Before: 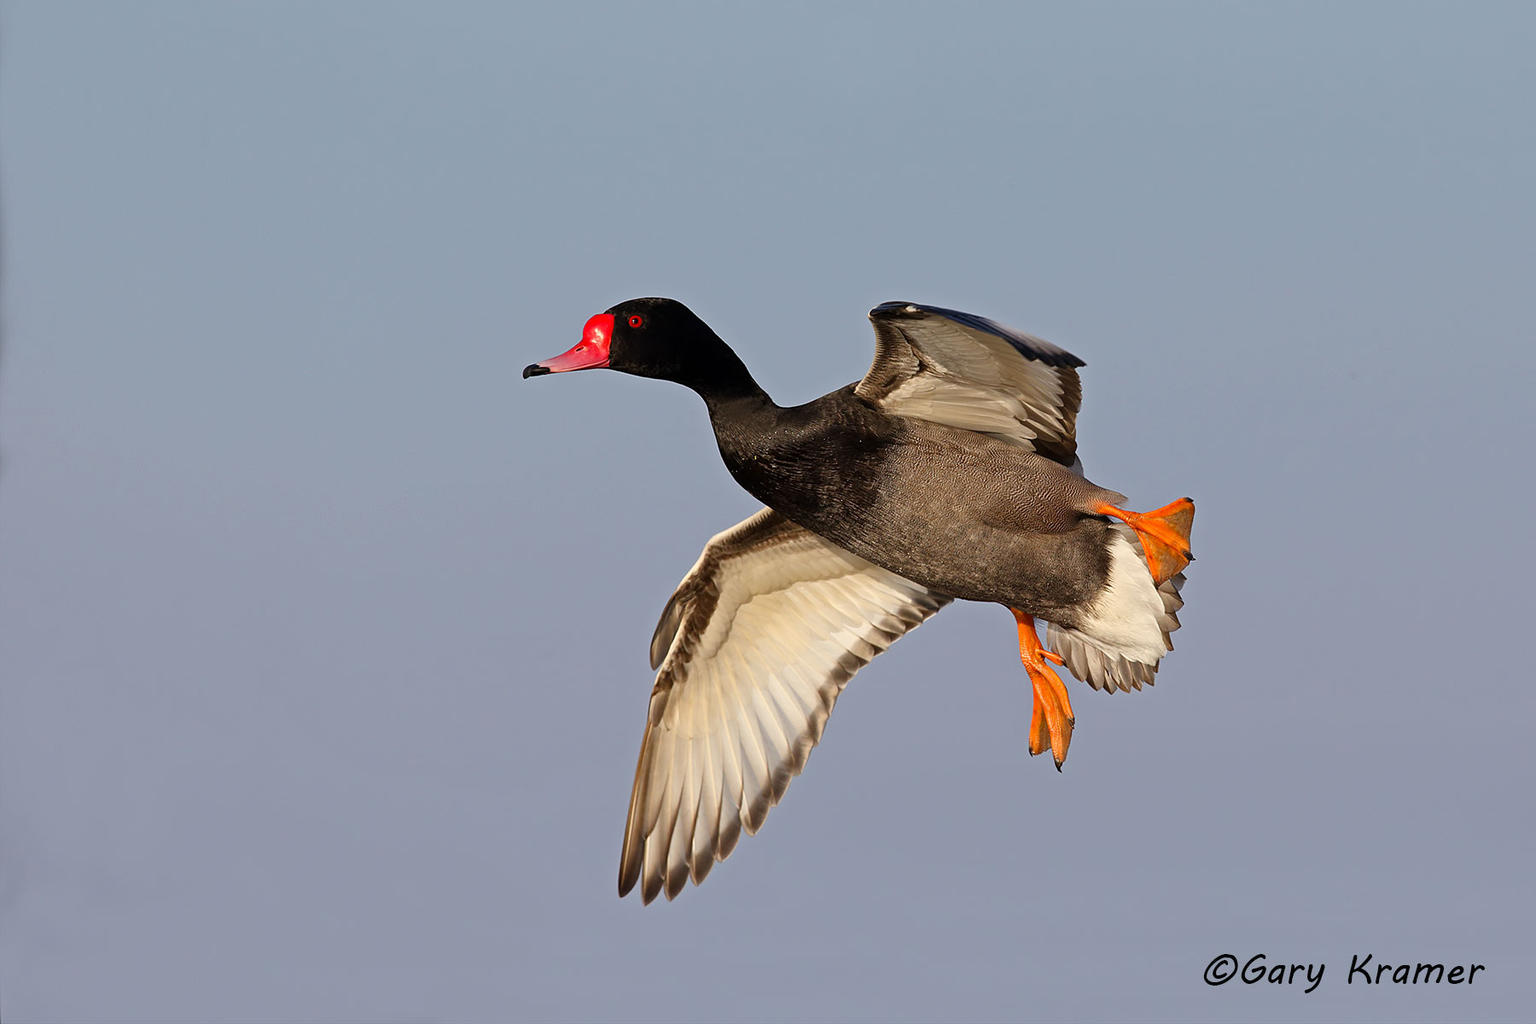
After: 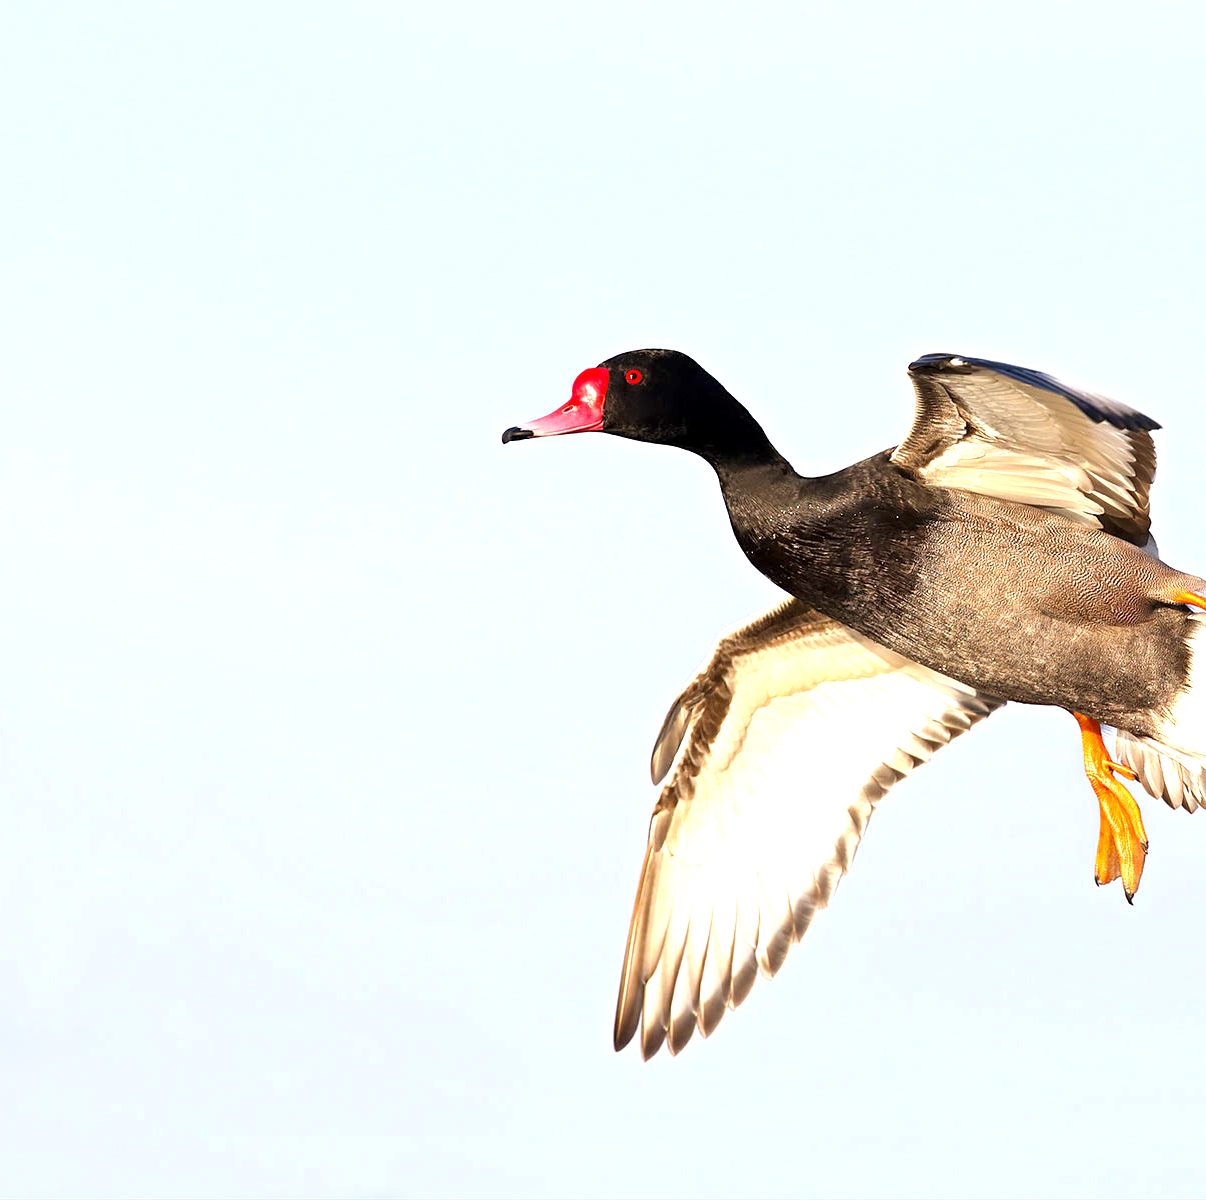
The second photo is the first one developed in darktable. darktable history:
exposure: black level correction 0.001, exposure 1.655 EV, compensate highlight preservation false
crop and rotate: left 6.168%, right 26.784%
